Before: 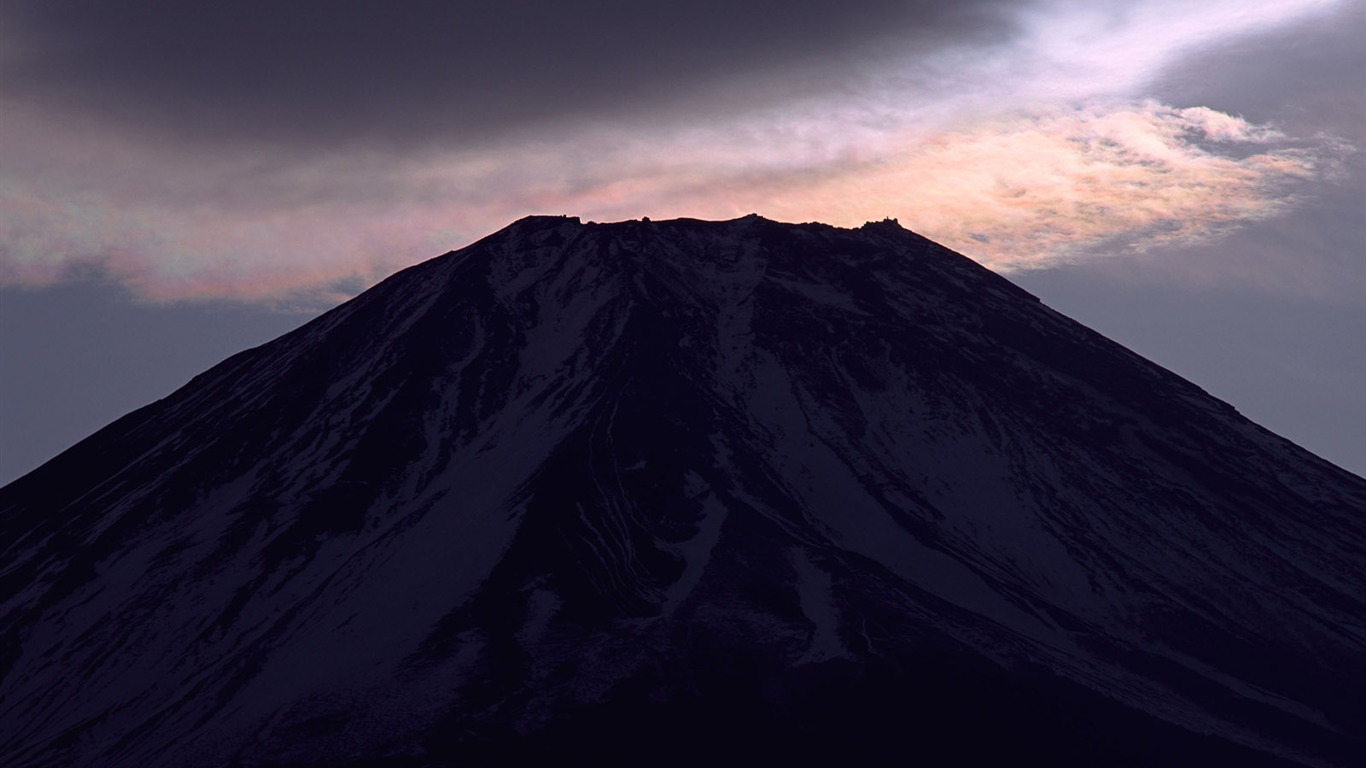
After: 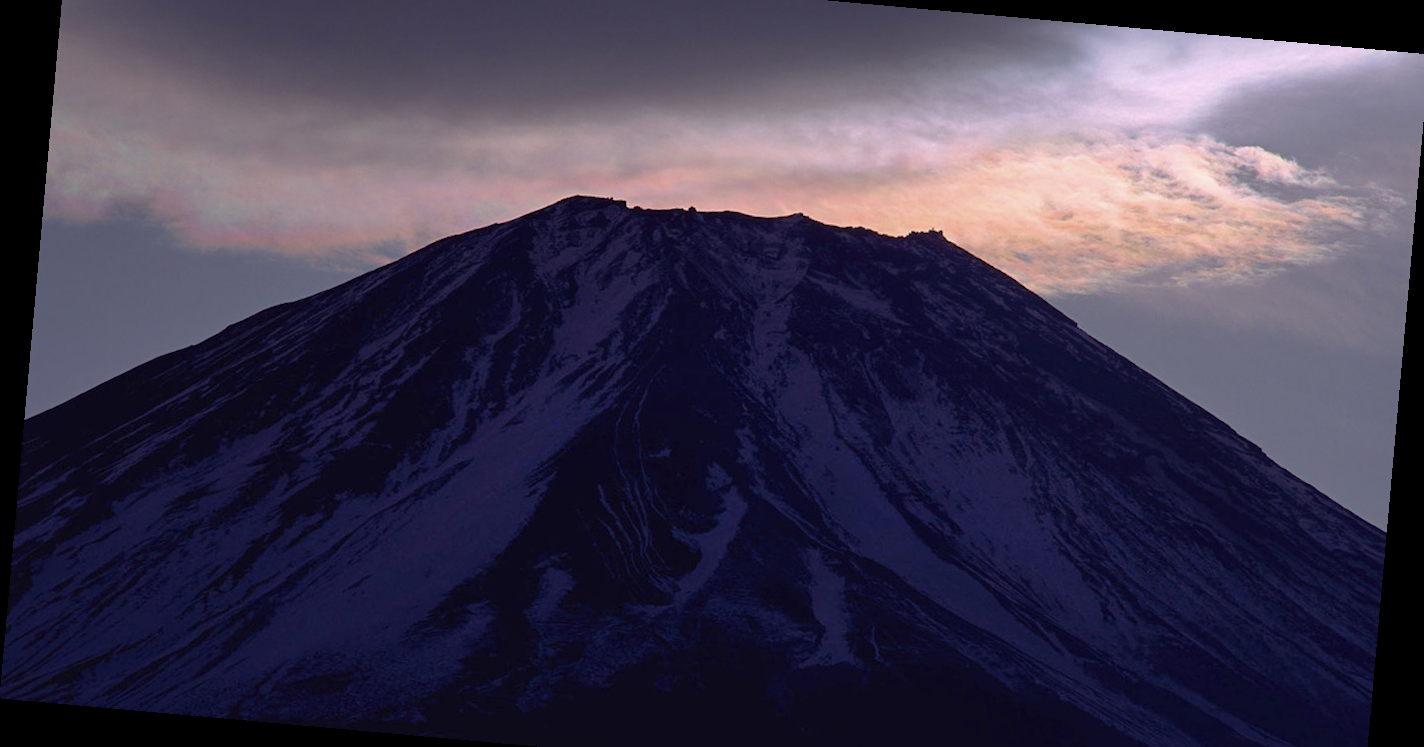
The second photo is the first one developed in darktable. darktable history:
rotate and perspective: rotation 5.12°, automatic cropping off
shadows and highlights: on, module defaults
crop: top 7.625%, bottom 8.027%
color zones: curves: ch2 [(0, 0.5) (0.143, 0.5) (0.286, 0.416) (0.429, 0.5) (0.571, 0.5) (0.714, 0.5) (0.857, 0.5) (1, 0.5)]
